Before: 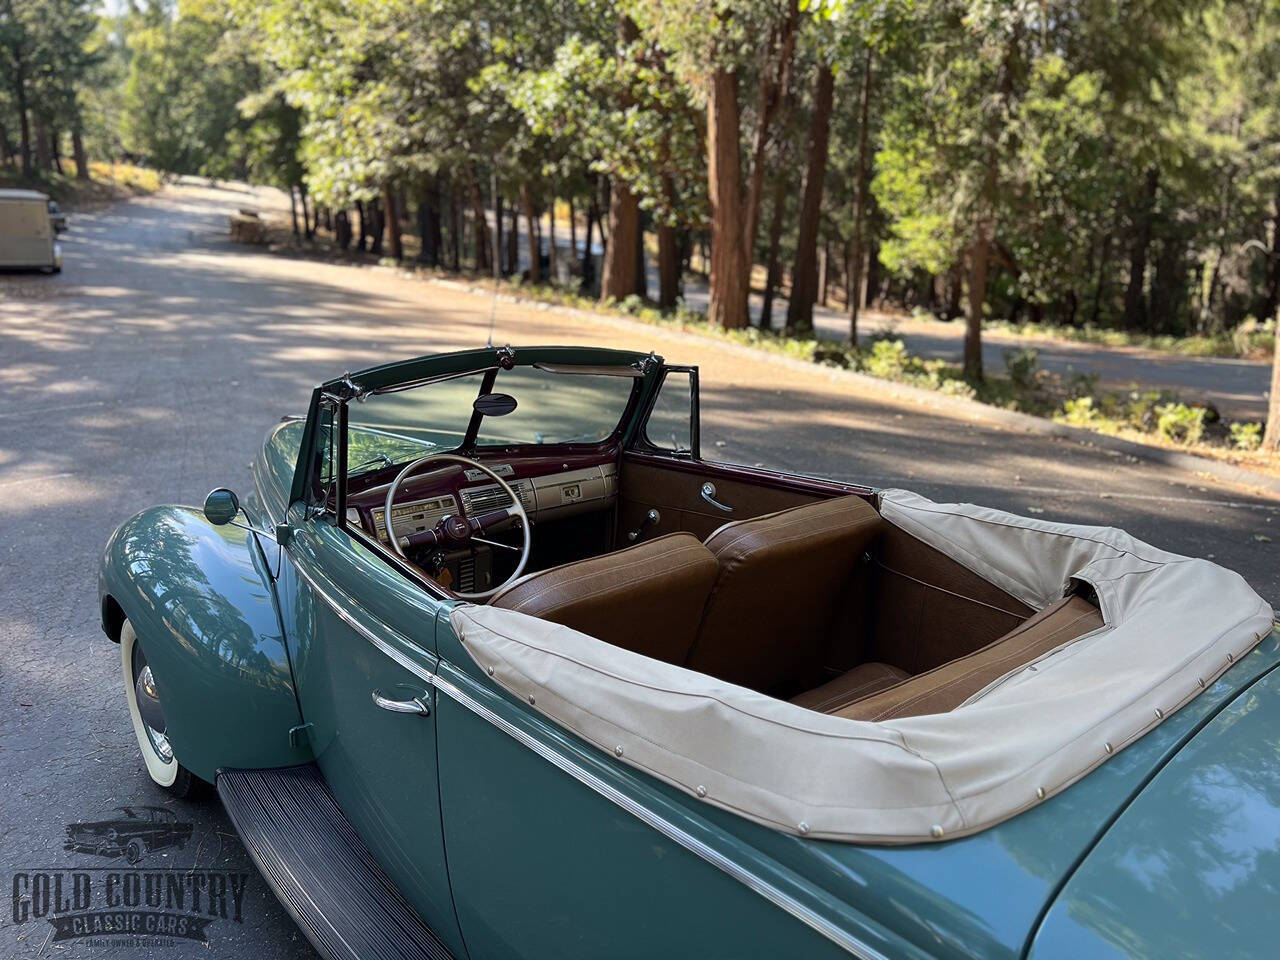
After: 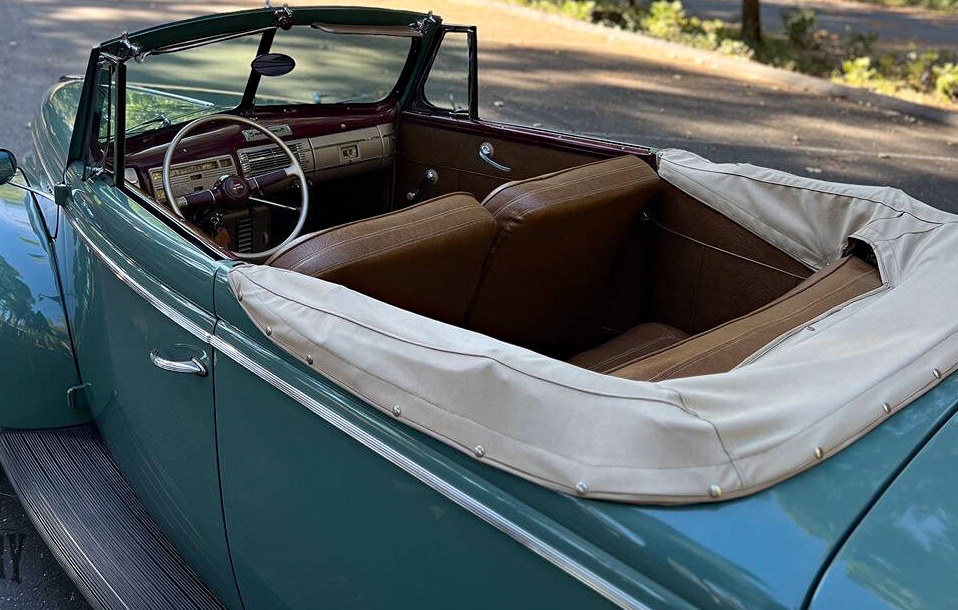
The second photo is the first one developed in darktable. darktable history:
exposure: compensate highlight preservation false
haze removal: compatibility mode true, adaptive false
crop and rotate: left 17.403%, top 35.439%, right 7.703%, bottom 1.013%
